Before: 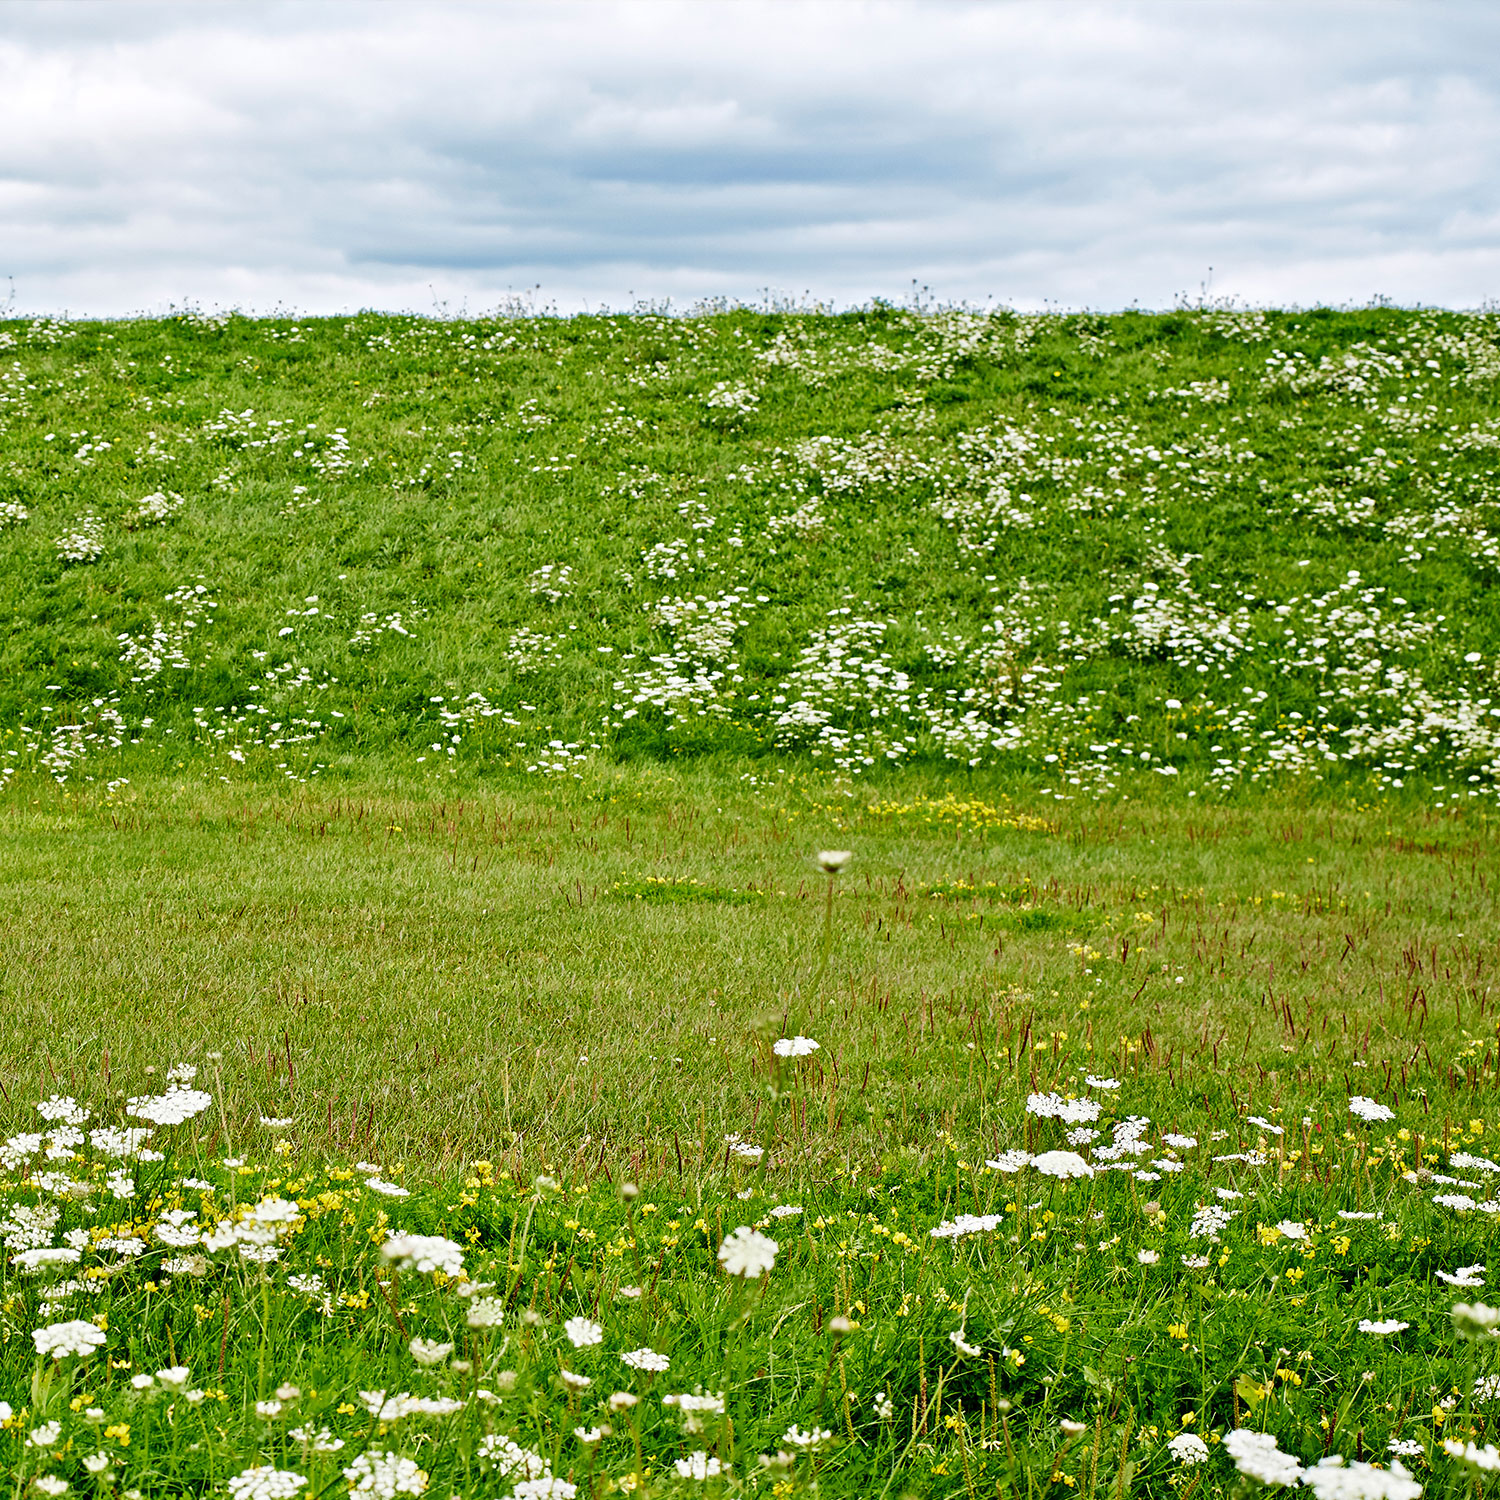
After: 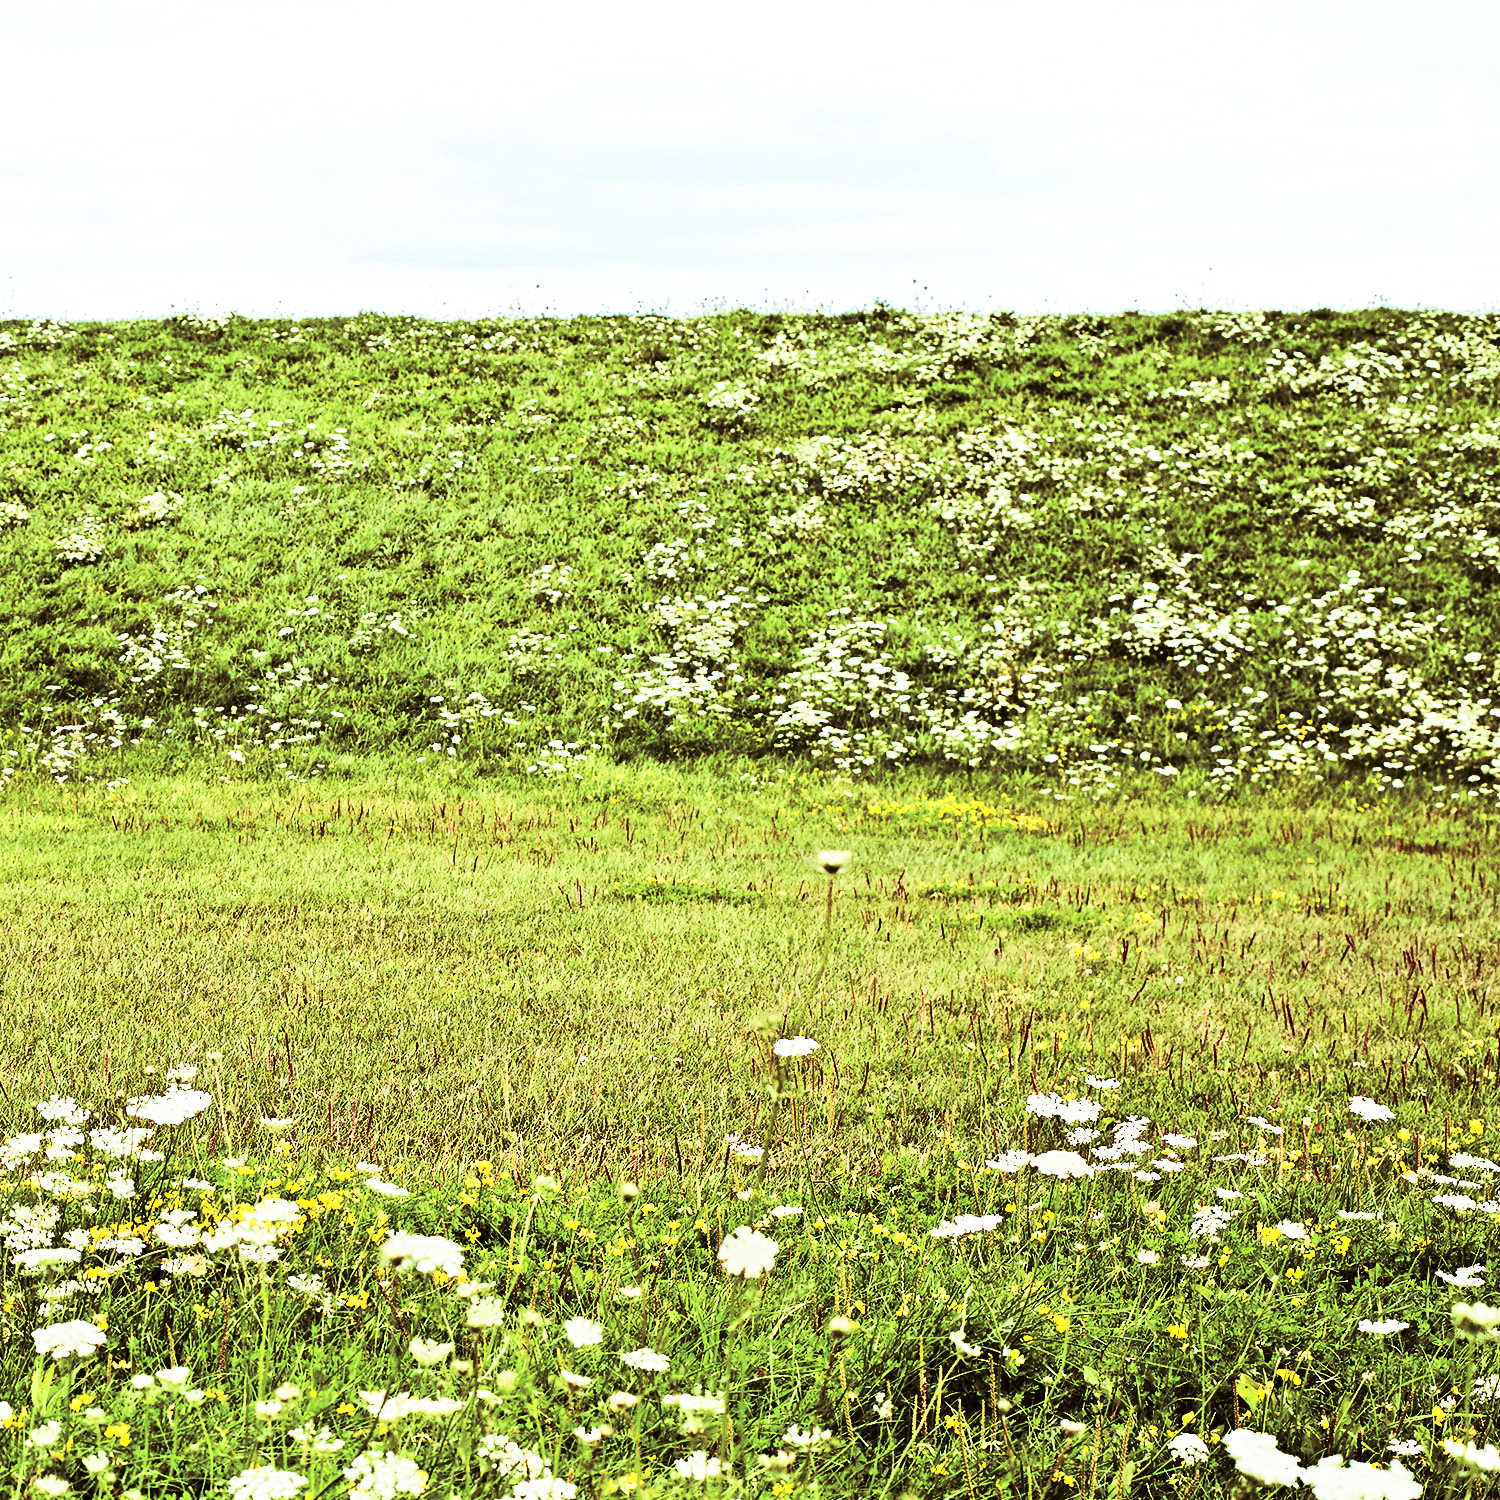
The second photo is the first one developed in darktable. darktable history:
split-toning: on, module defaults
contrast brightness saturation: contrast 0.62, brightness 0.34, saturation 0.14
